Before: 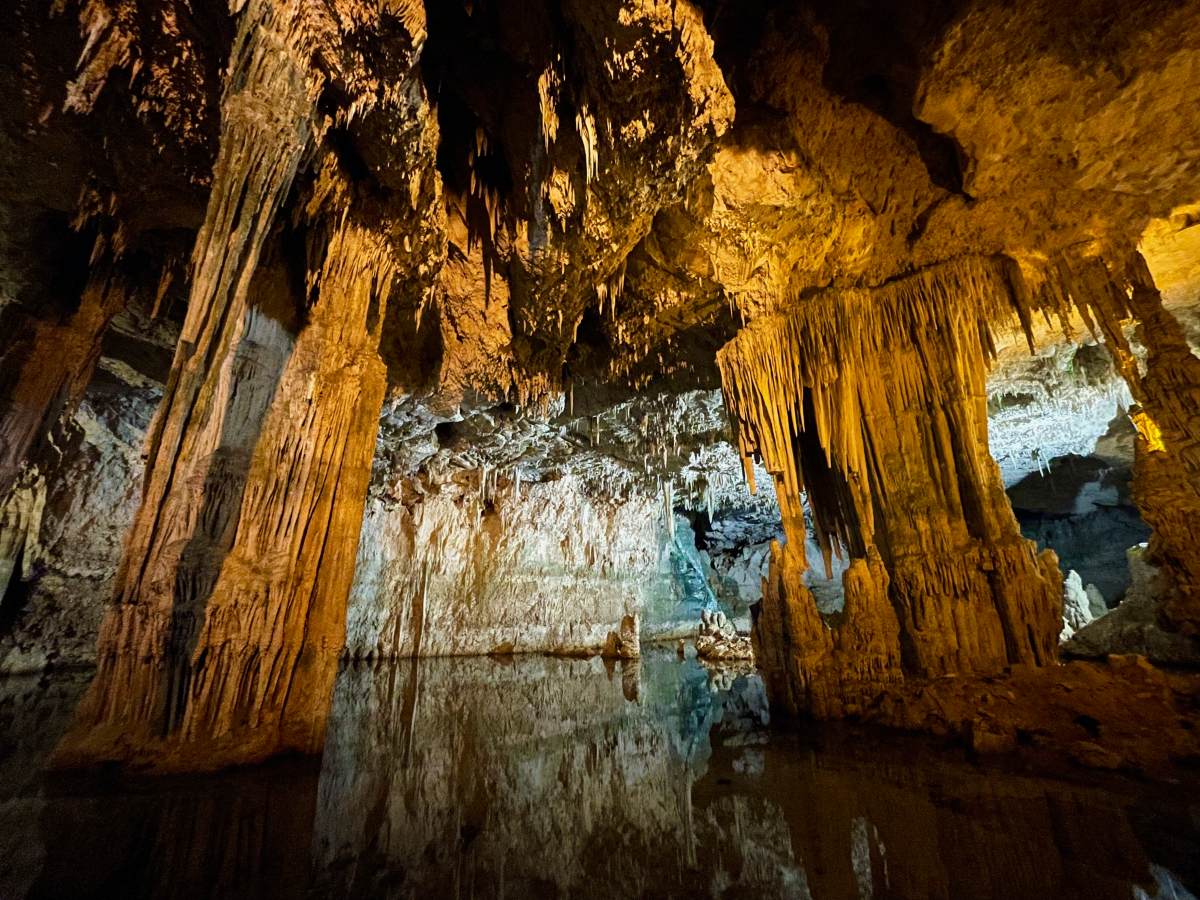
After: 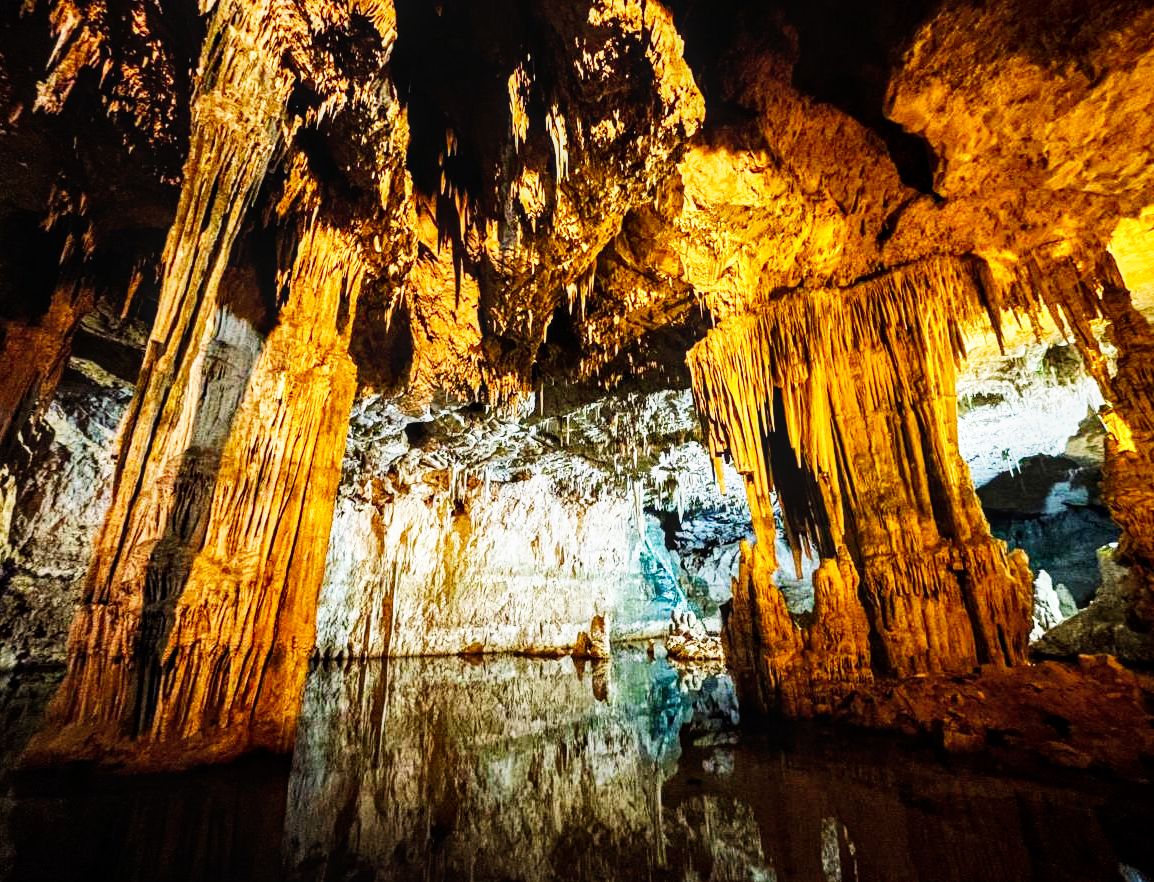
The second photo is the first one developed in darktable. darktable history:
base curve: curves: ch0 [(0, 0) (0.007, 0.004) (0.027, 0.03) (0.046, 0.07) (0.207, 0.54) (0.442, 0.872) (0.673, 0.972) (1, 1)], preserve colors none
local contrast: on, module defaults
exposure: compensate highlight preservation false
crop and rotate: left 2.543%, right 1.262%, bottom 1.909%
